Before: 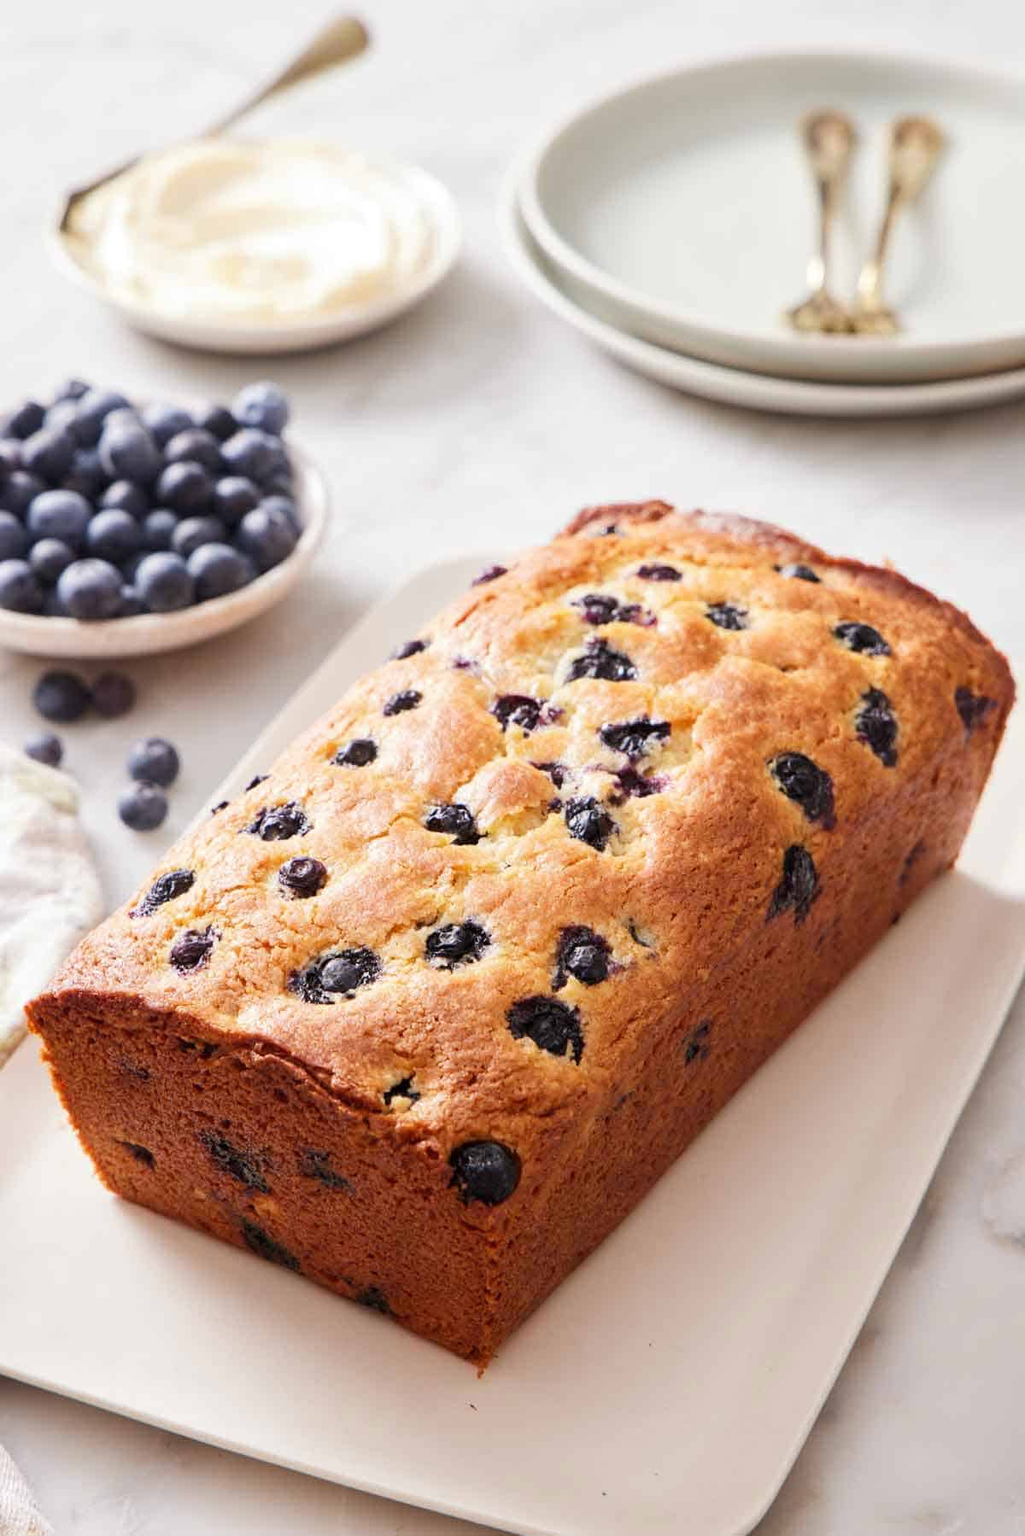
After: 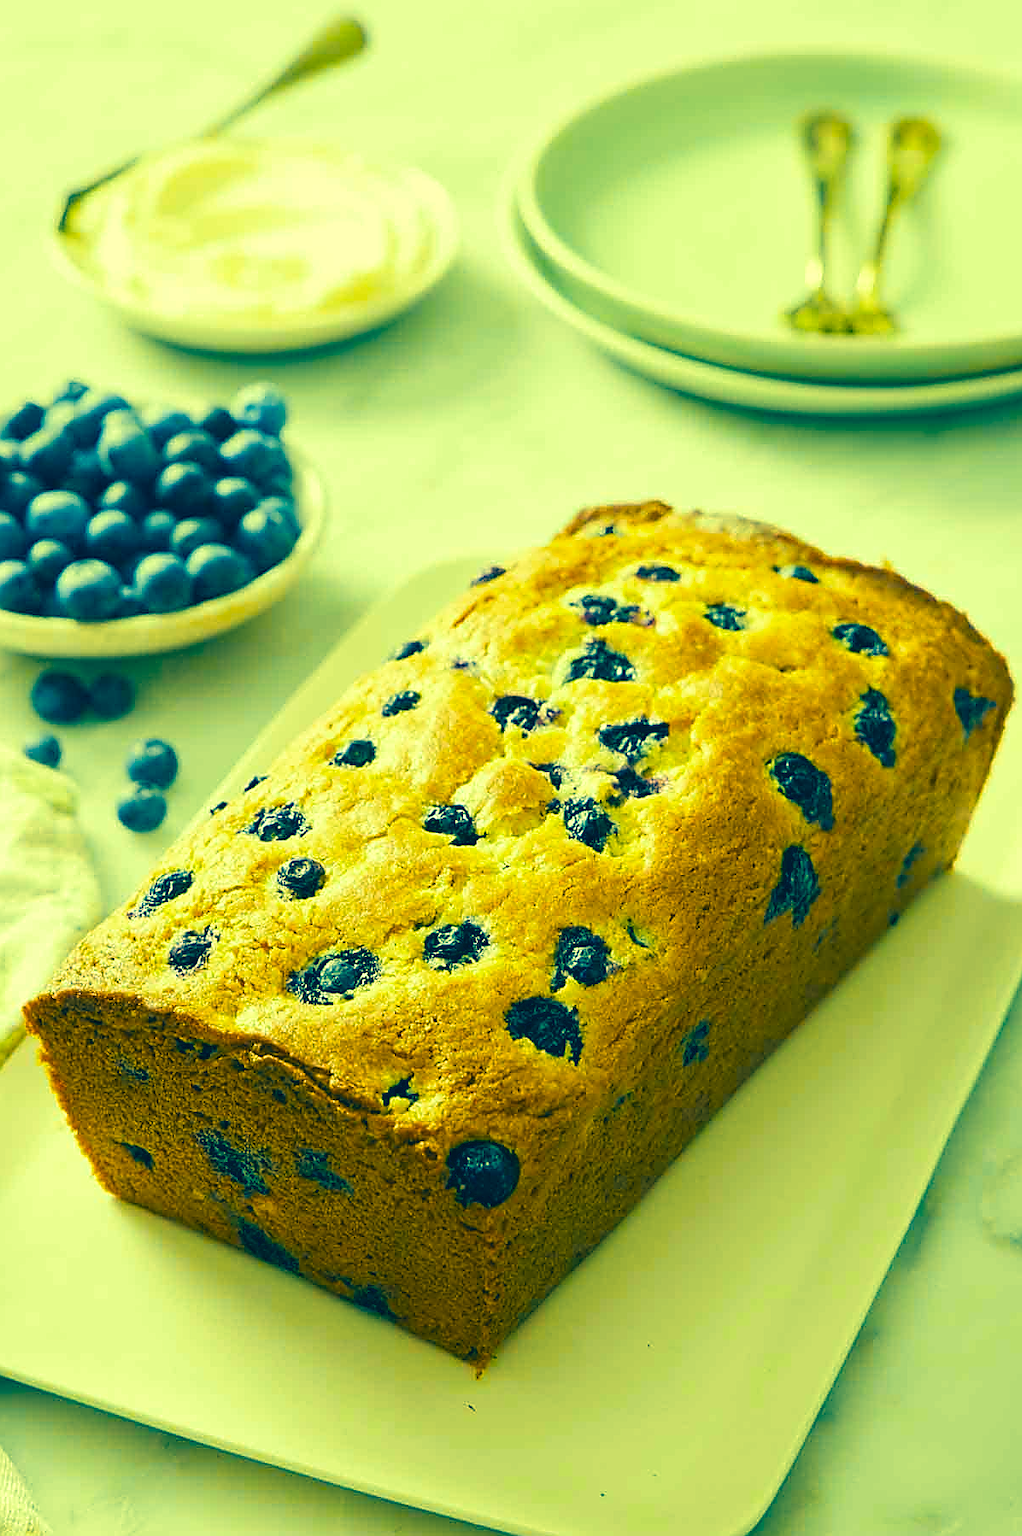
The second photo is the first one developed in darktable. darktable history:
crop and rotate: left 0.173%, bottom 0.006%
levels: levels [0, 0.492, 0.984]
velvia: strength 51.25%, mid-tones bias 0.507
color correction: highlights a* -15.19, highlights b* 39.6, shadows a* -39.74, shadows b* -25.59
sharpen: radius 1.377, amount 1.248, threshold 0.608
